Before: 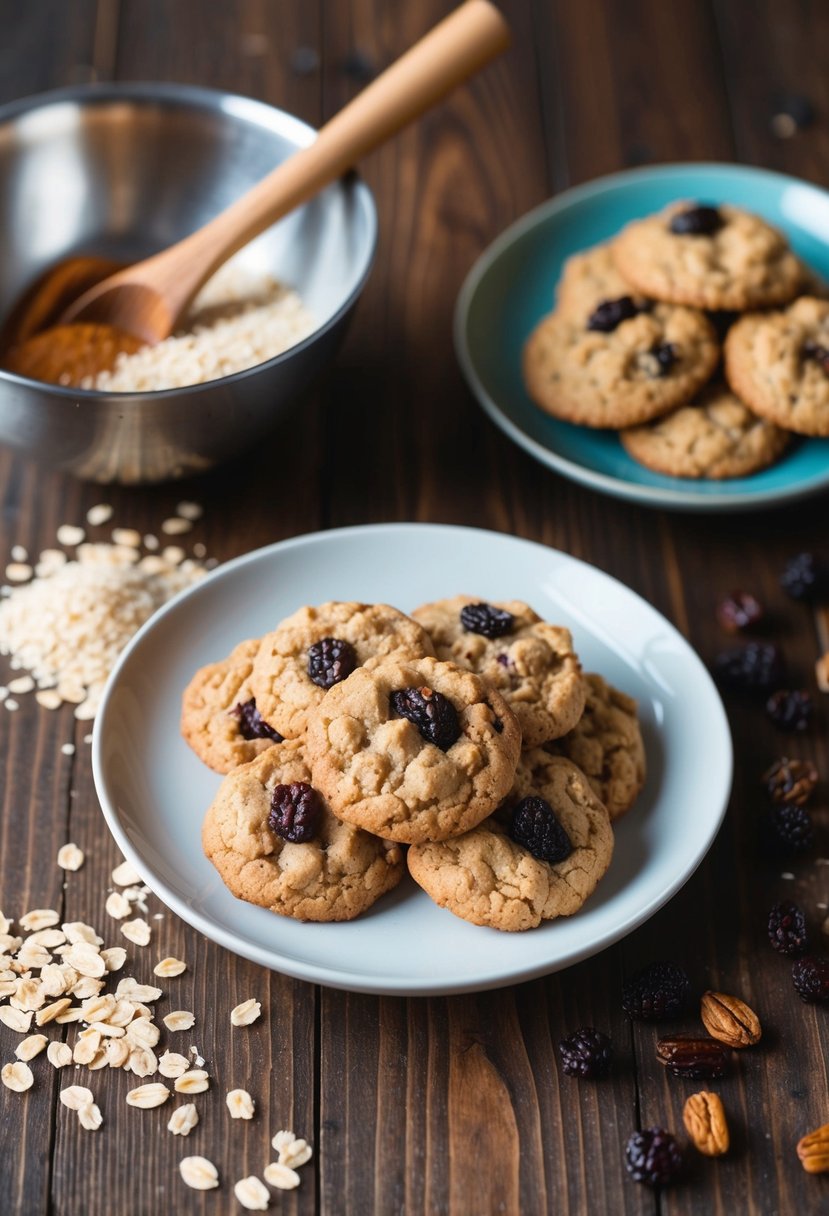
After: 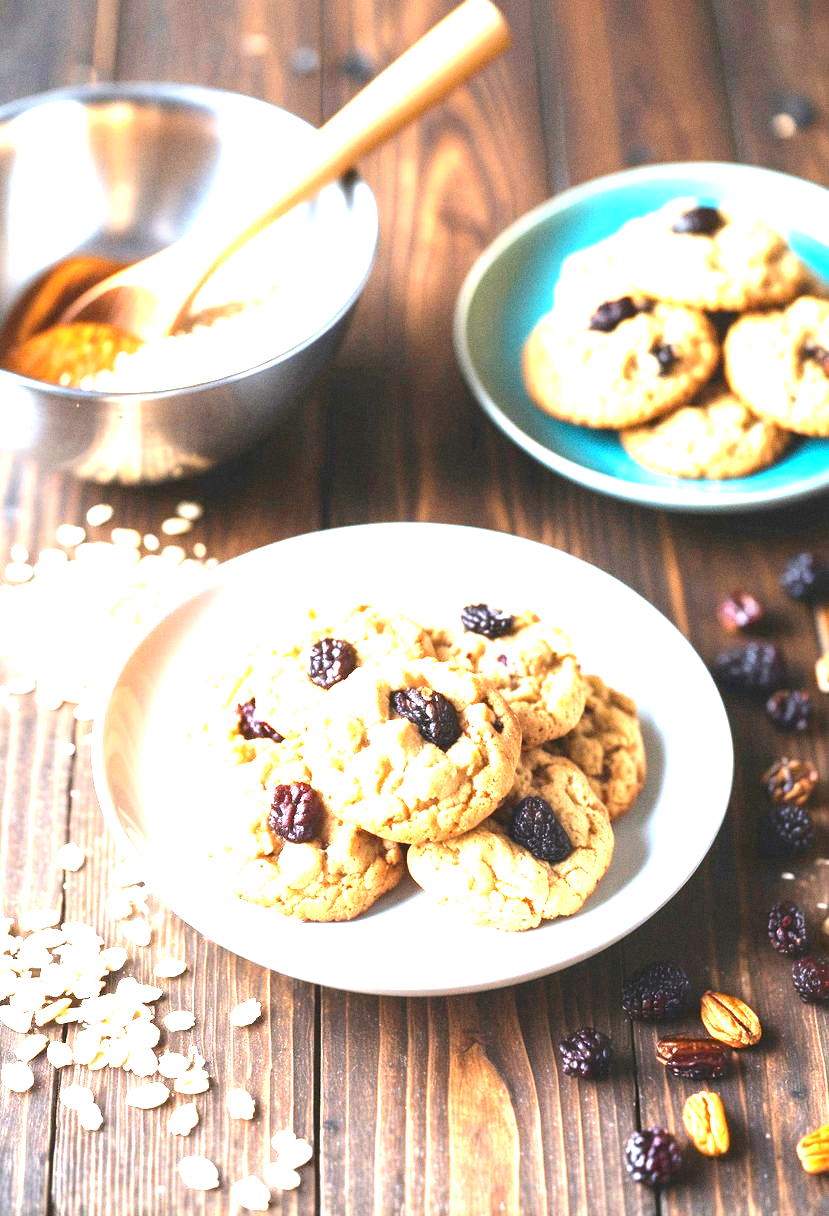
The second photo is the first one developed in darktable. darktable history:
exposure: exposure 3 EV, compensate highlight preservation false
tone equalizer: on, module defaults
grain: coarseness 7.08 ISO, strength 21.67%, mid-tones bias 59.58%
